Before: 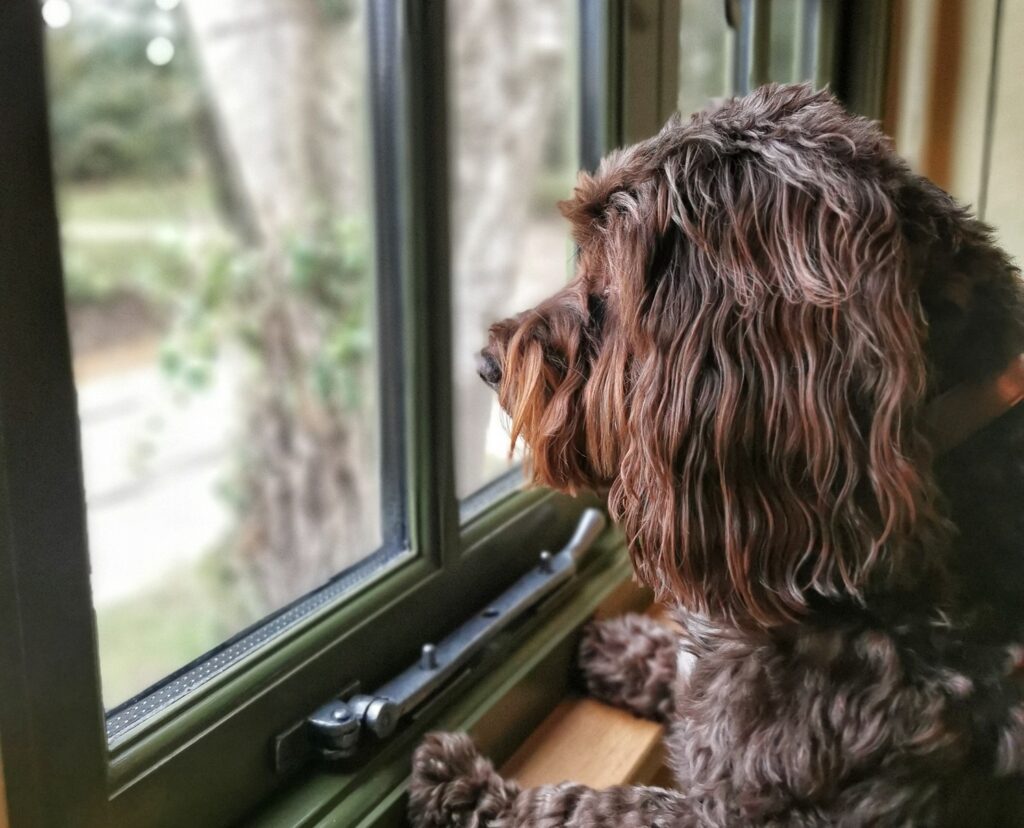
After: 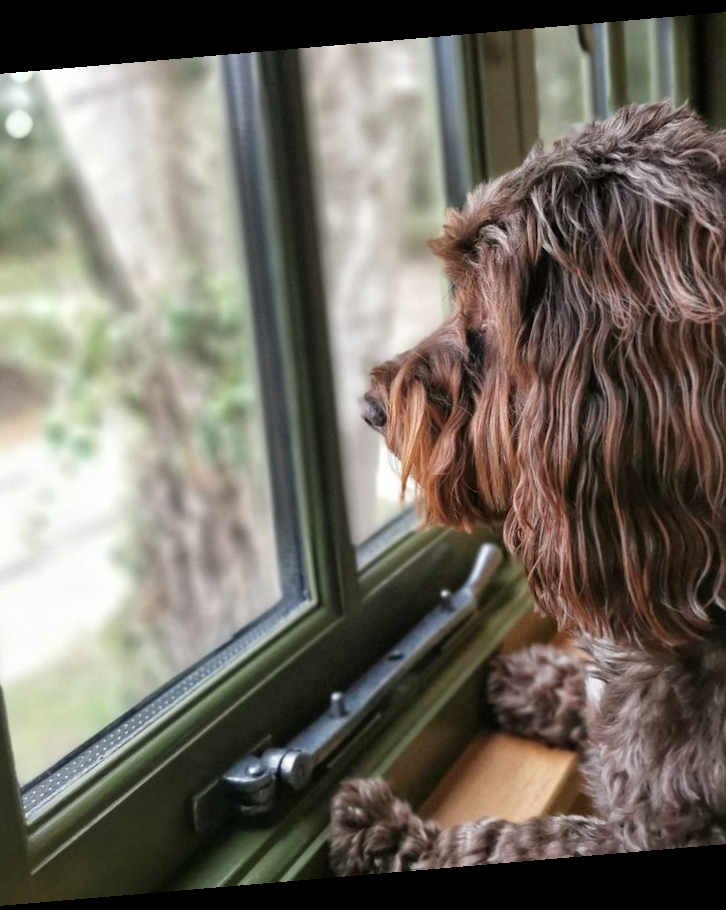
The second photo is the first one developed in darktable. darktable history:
crop and rotate: left 13.342%, right 19.991%
rotate and perspective: rotation -4.86°, automatic cropping off
